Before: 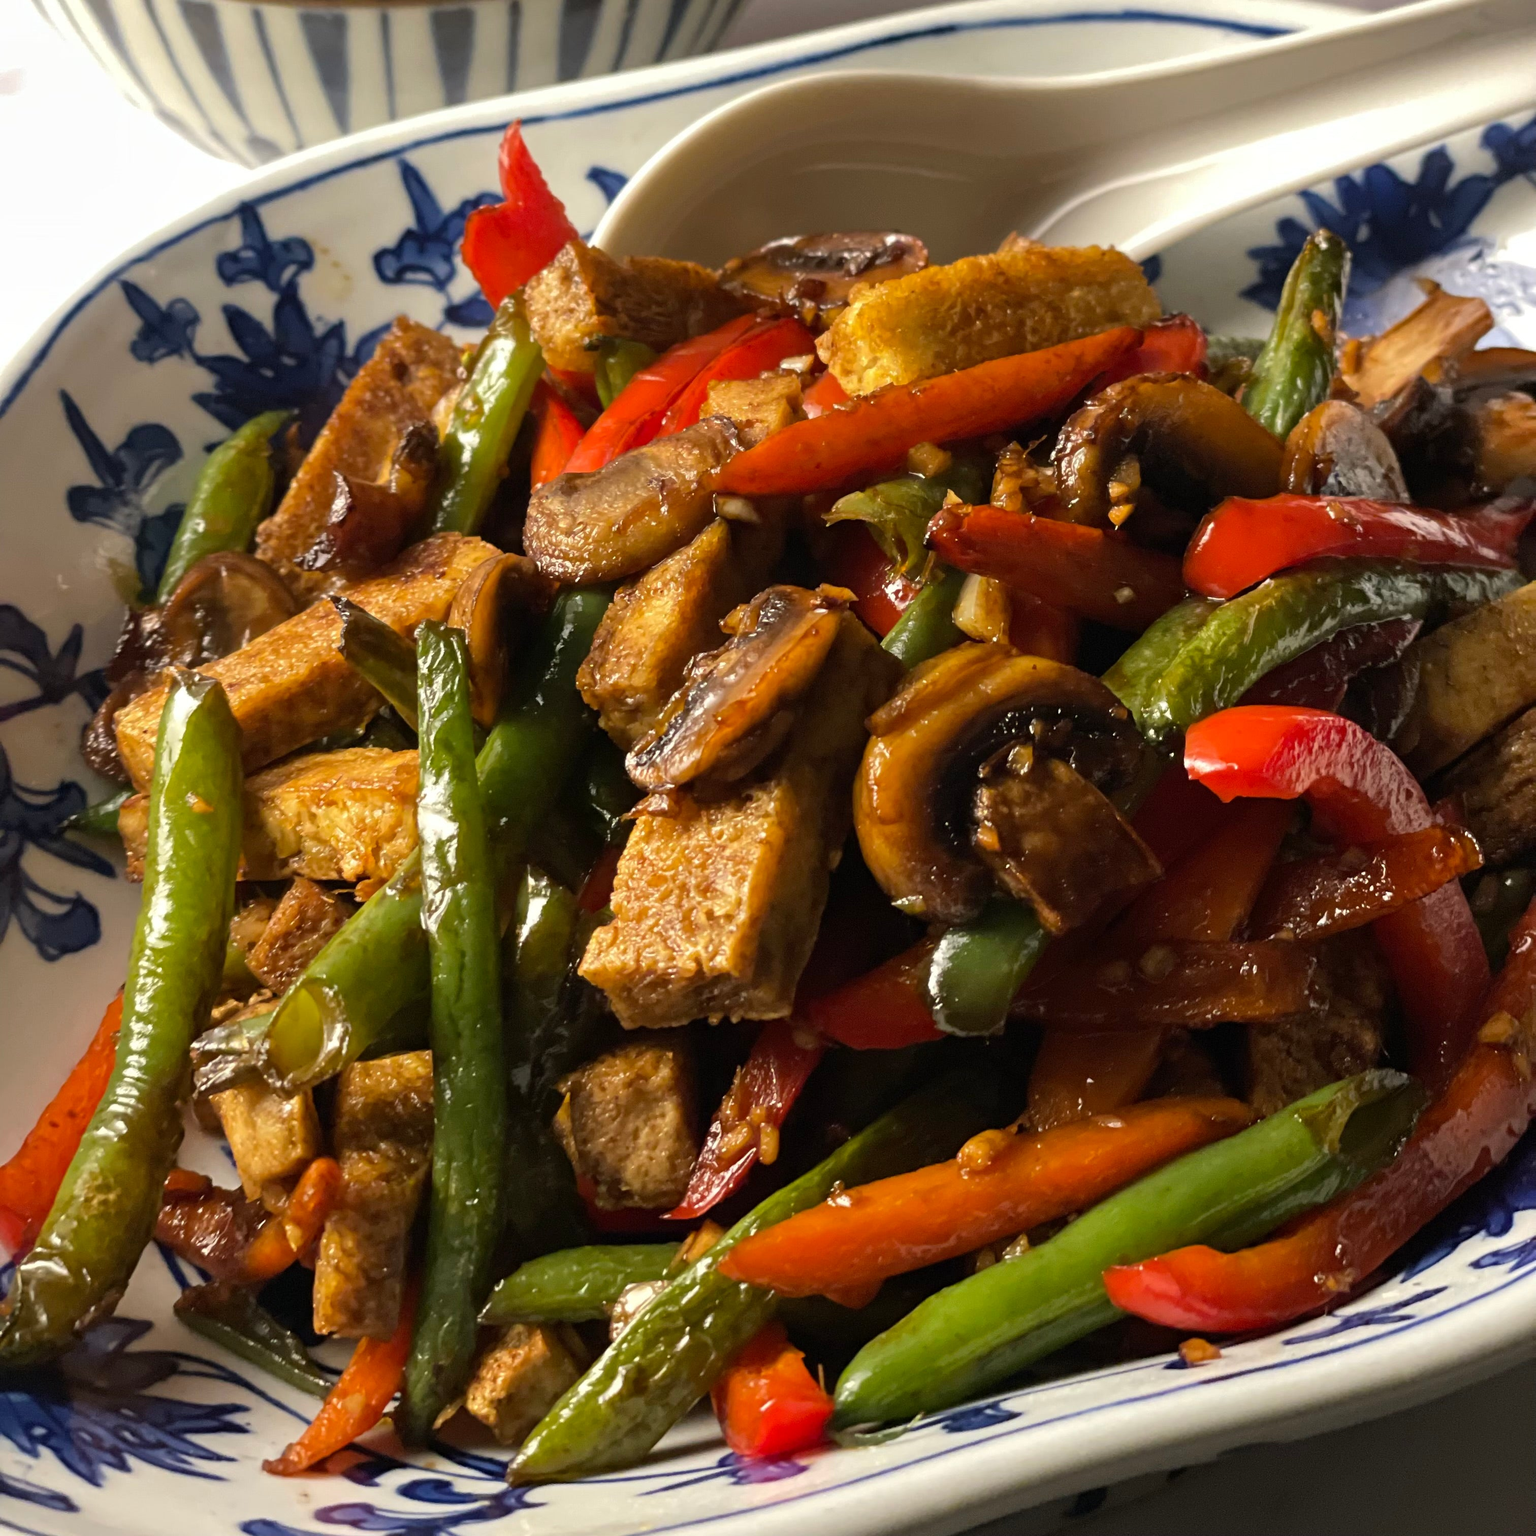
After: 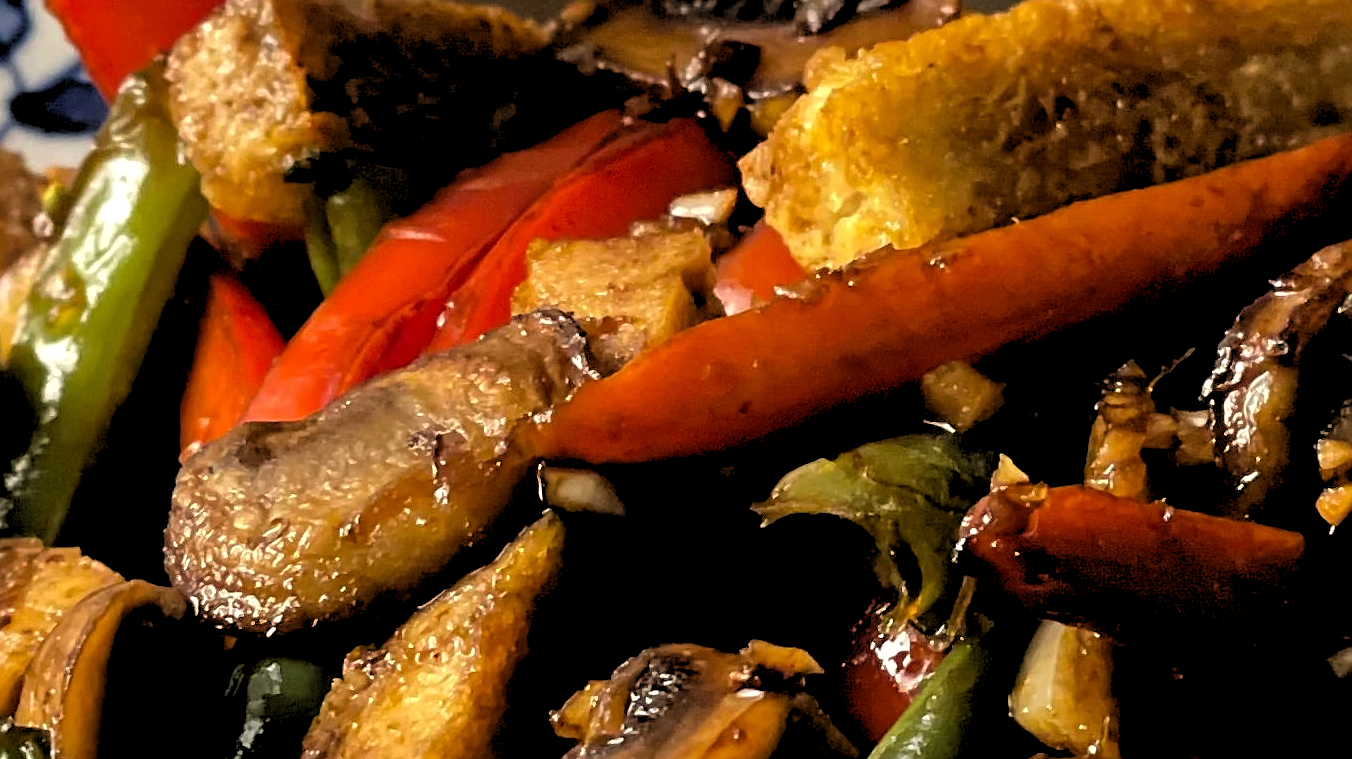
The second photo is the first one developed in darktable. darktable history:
crop: left 28.64%, top 16.832%, right 26.637%, bottom 58.055%
rgb levels: levels [[0.034, 0.472, 0.904], [0, 0.5, 1], [0, 0.5, 1]]
sharpen: on, module defaults
